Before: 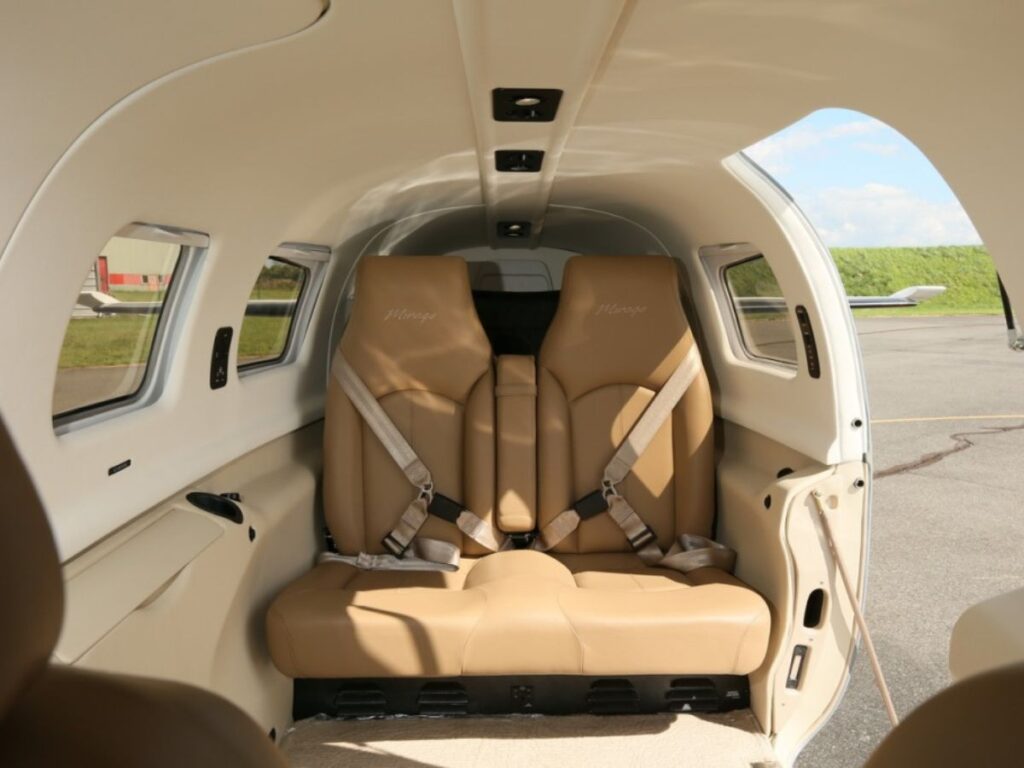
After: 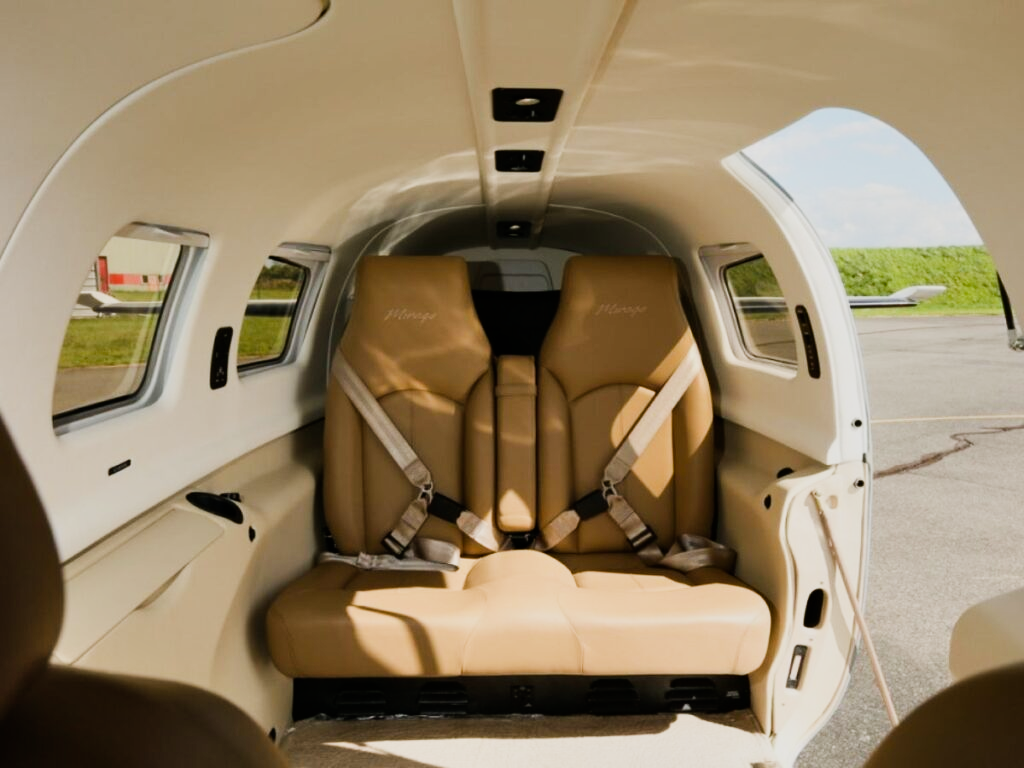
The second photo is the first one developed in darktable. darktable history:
sigmoid: contrast 1.7
shadows and highlights: soften with gaussian
